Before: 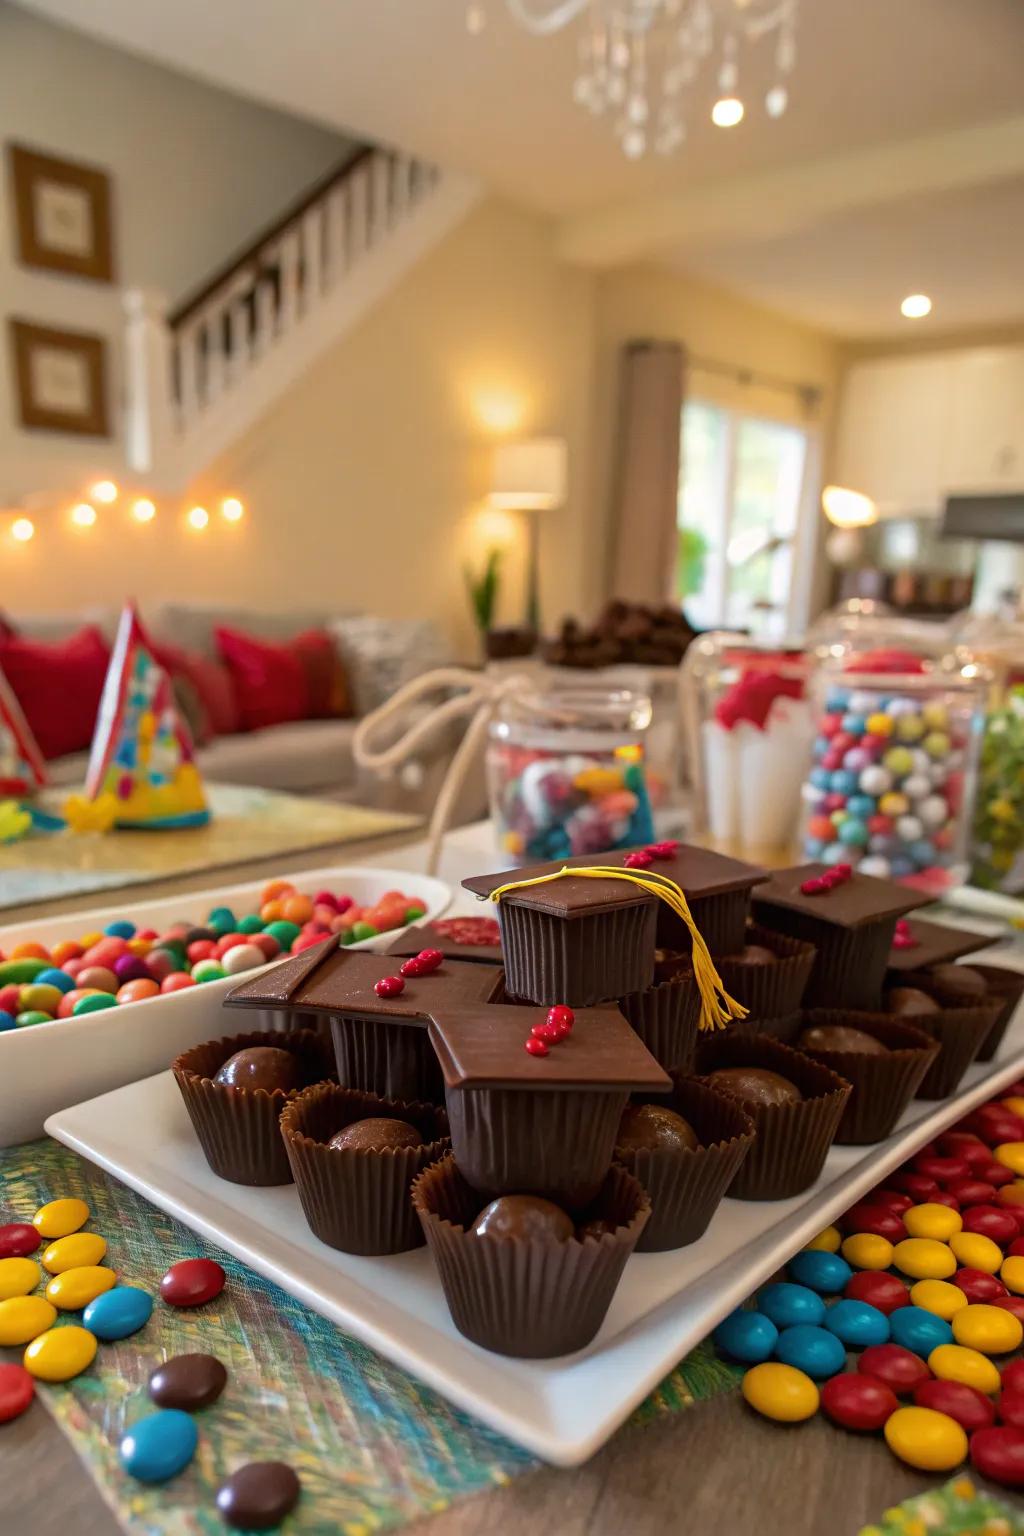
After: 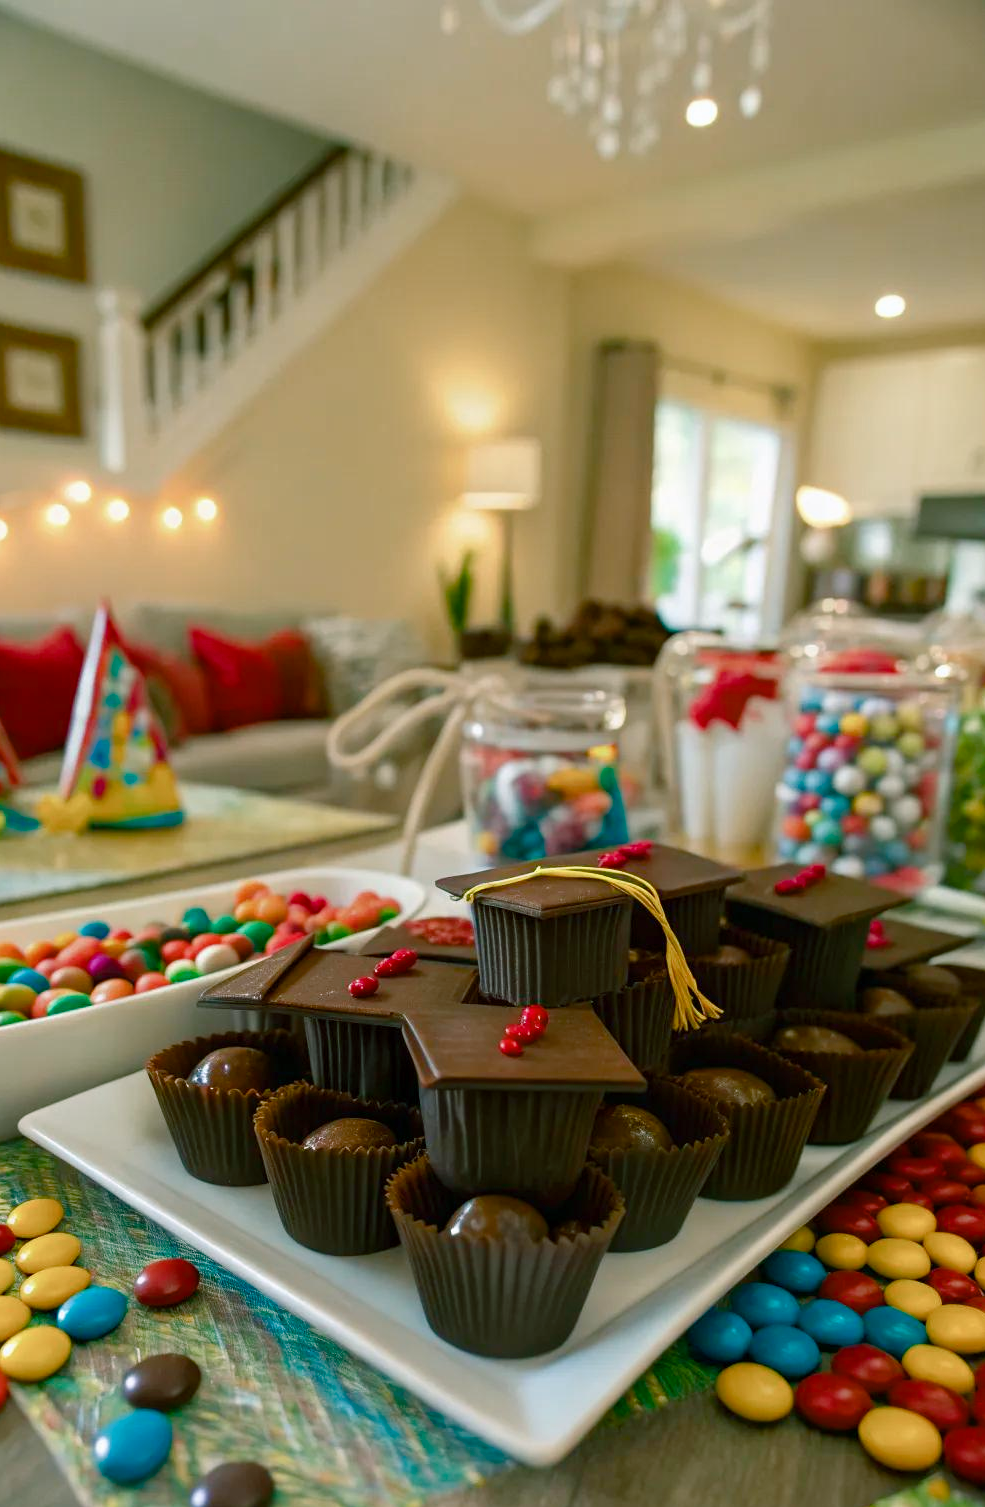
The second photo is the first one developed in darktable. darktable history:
crop and rotate: left 2.595%, right 1.144%, bottom 1.88%
color balance rgb: power › chroma 2.125%, power › hue 165.53°, perceptual saturation grading › global saturation 25.105%, perceptual saturation grading › highlights -50.405%, perceptual saturation grading › shadows 30.774%
